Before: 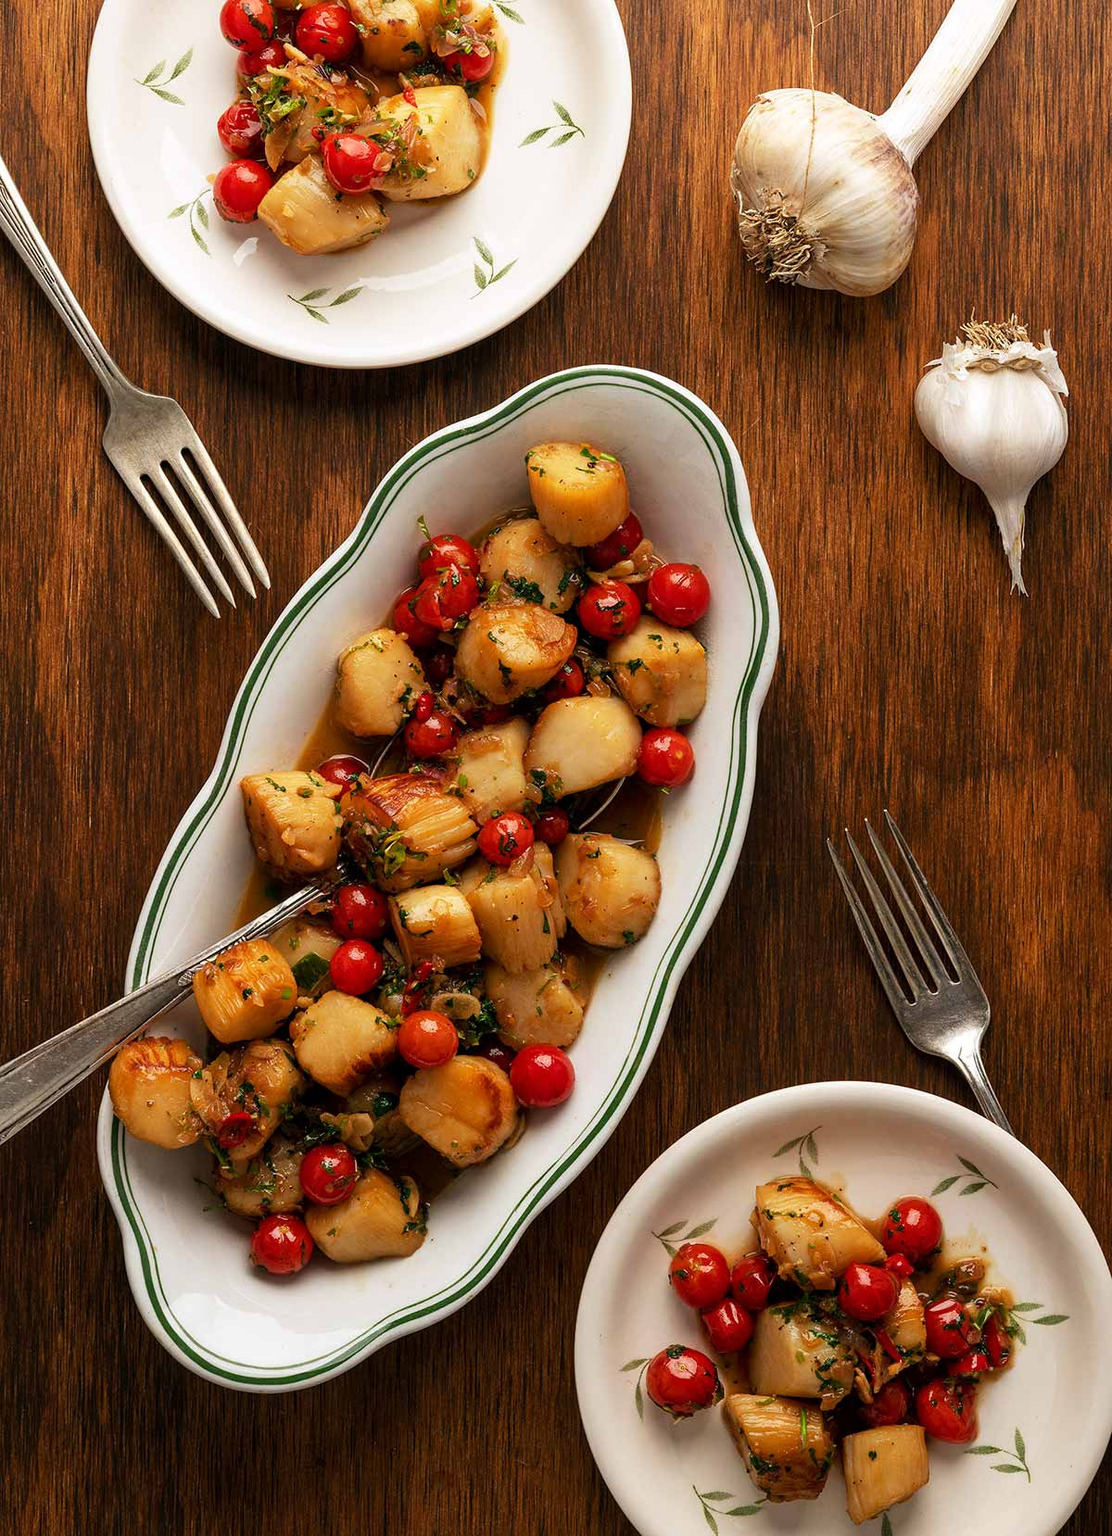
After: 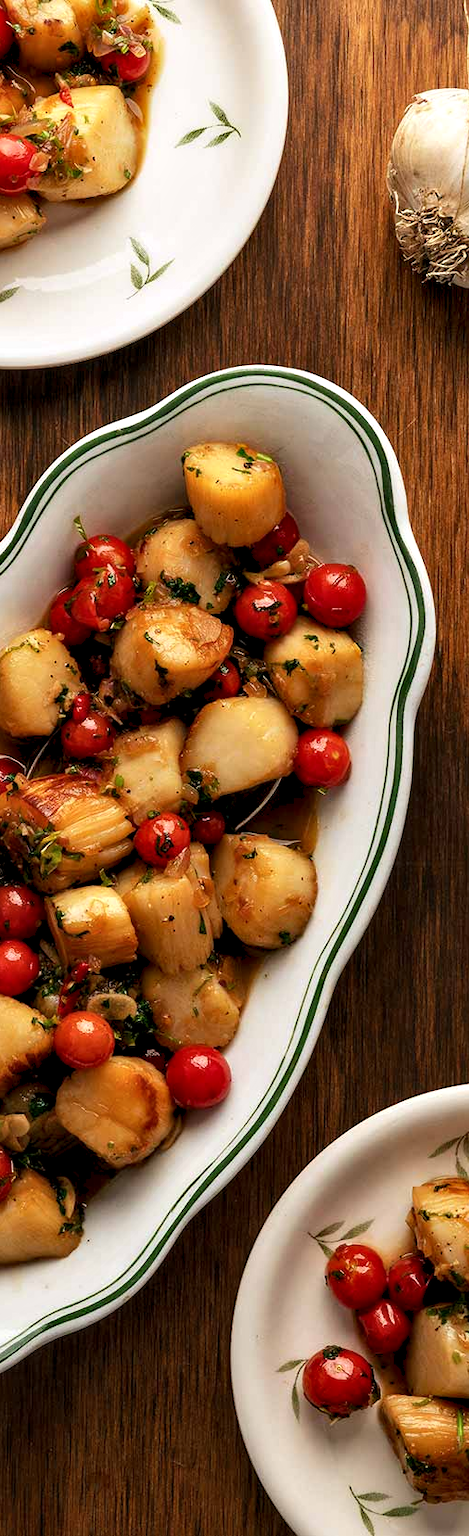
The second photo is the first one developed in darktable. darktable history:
crop: left 30.92%, right 26.879%
levels: mode automatic
contrast equalizer: octaves 7, y [[0.536, 0.565, 0.581, 0.516, 0.52, 0.491], [0.5 ×6], [0.5 ×6], [0 ×6], [0 ×6]]
